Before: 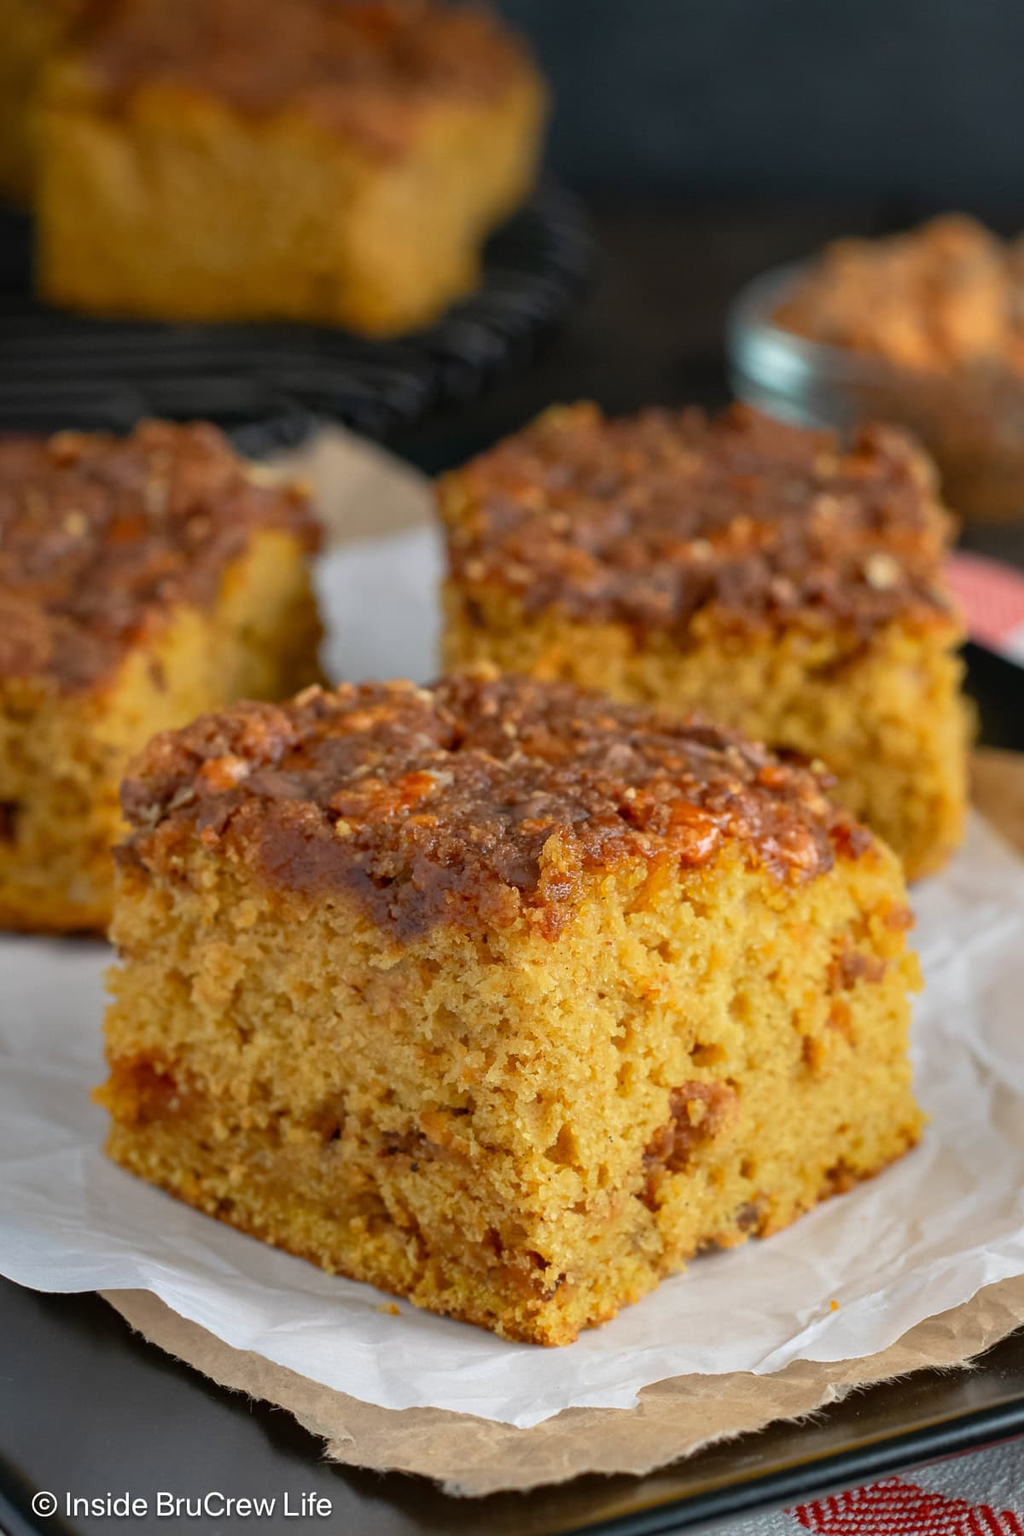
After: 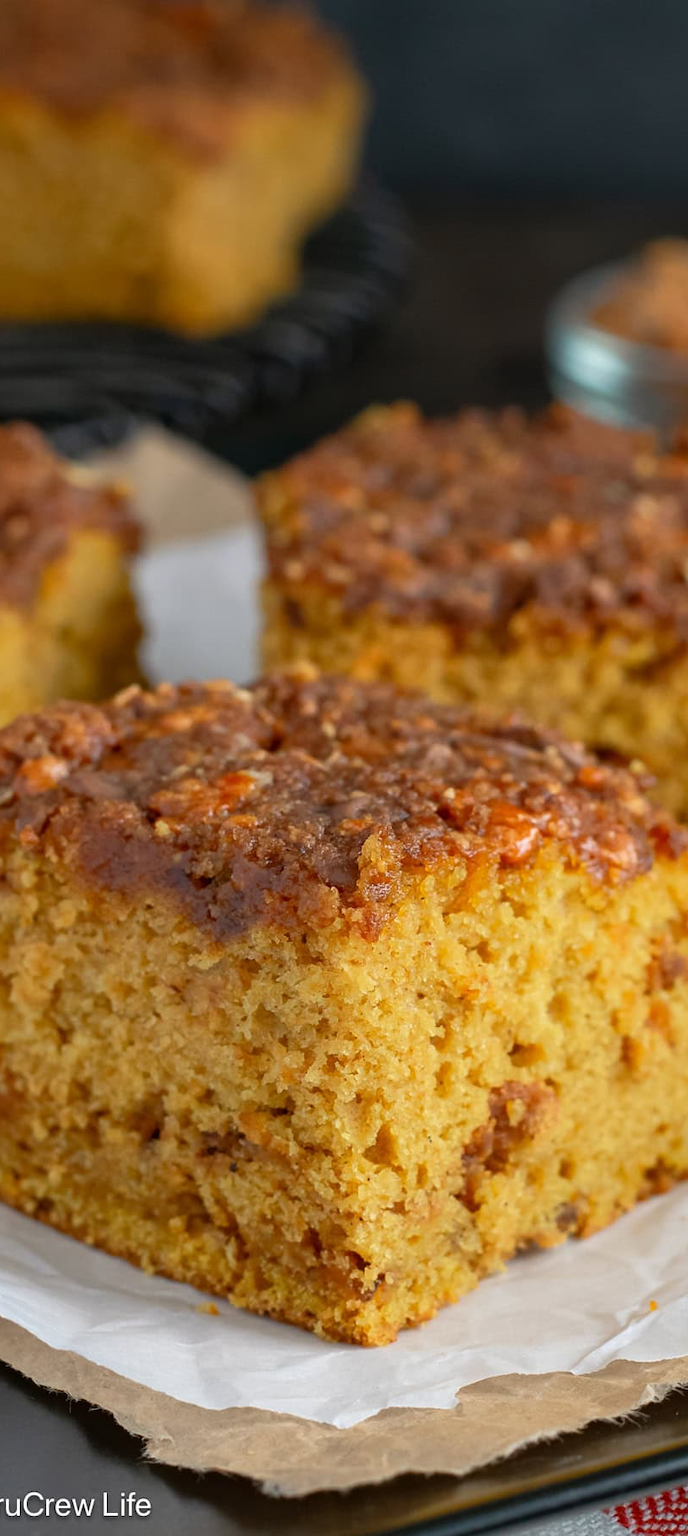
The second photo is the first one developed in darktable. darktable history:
crop and rotate: left 17.67%, right 15.076%
